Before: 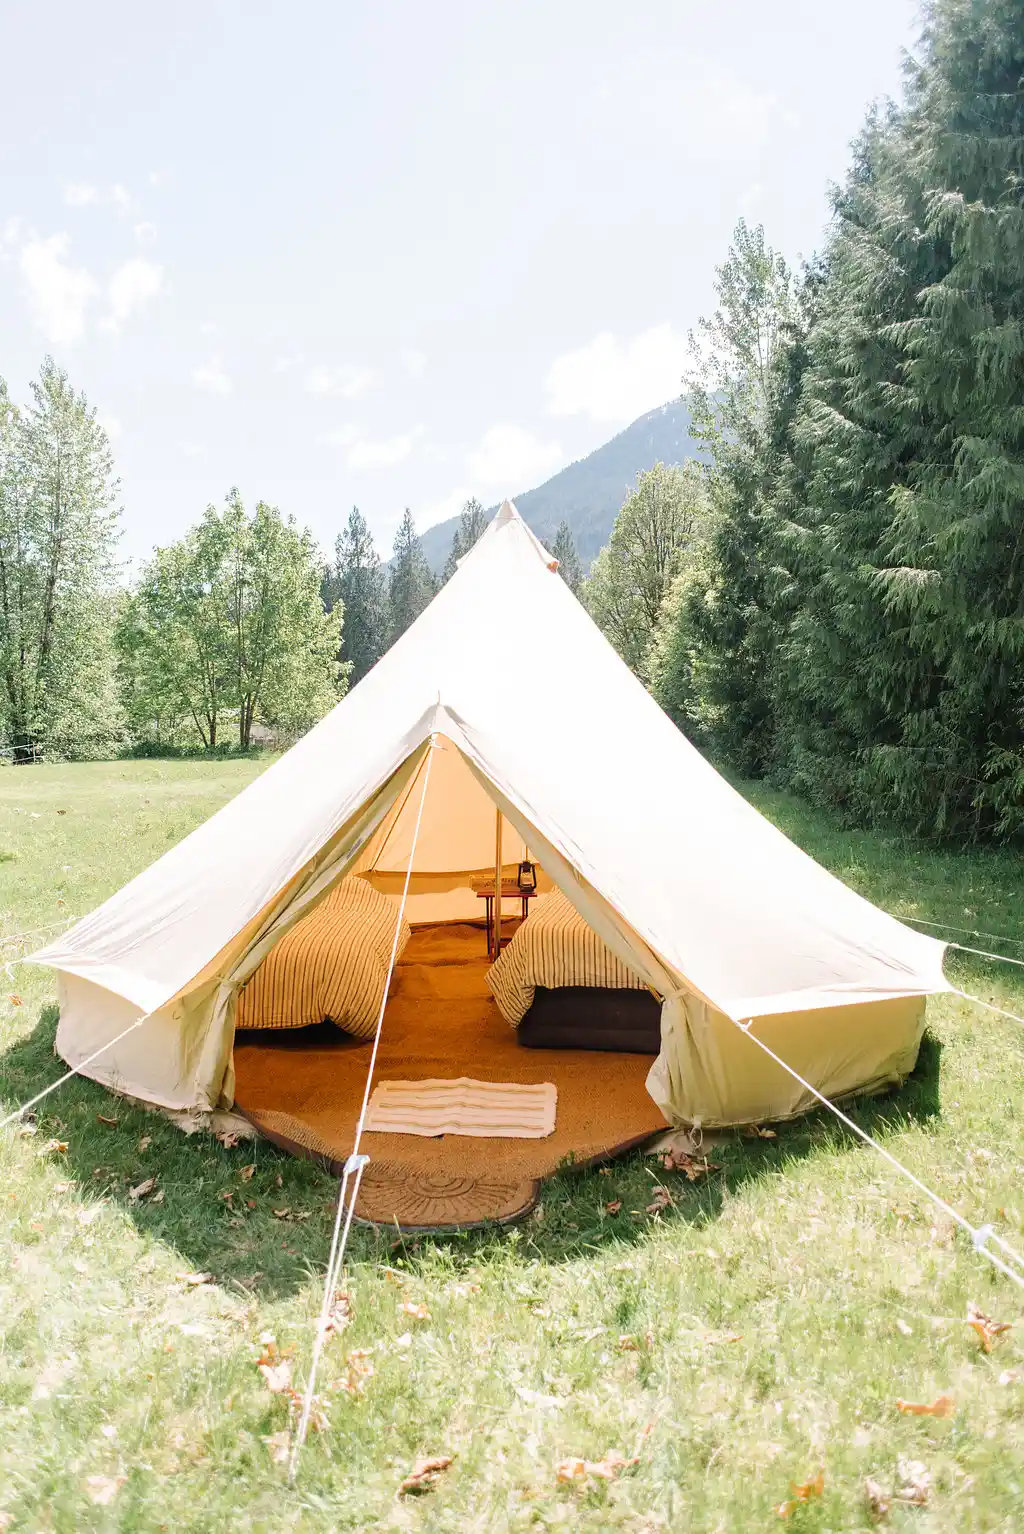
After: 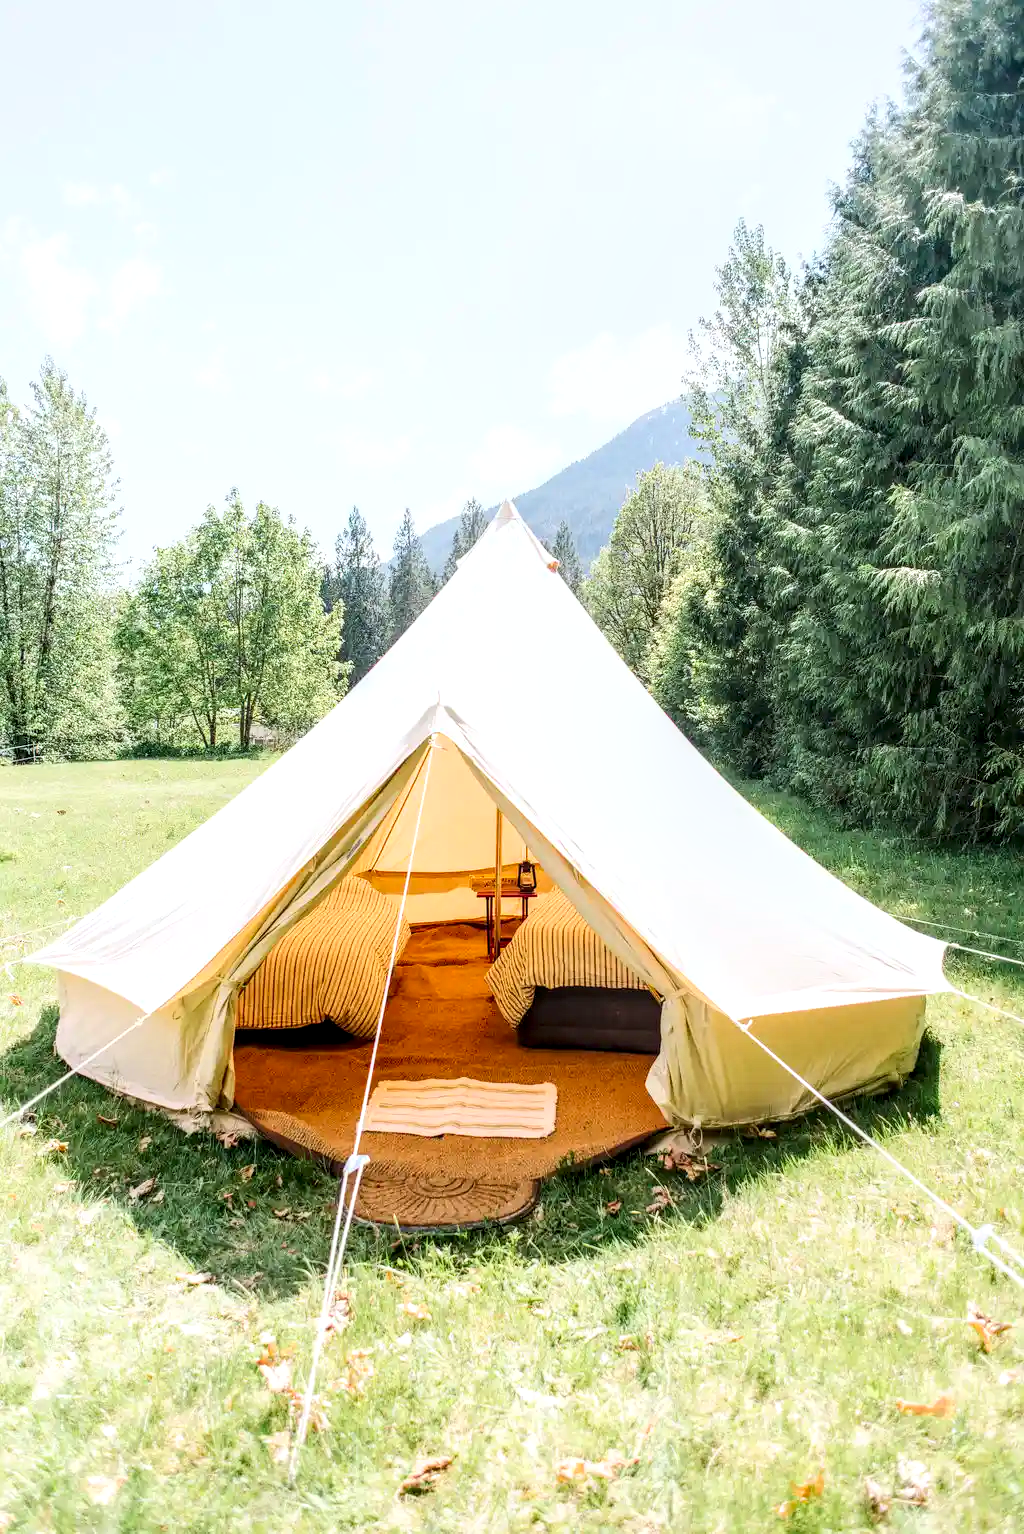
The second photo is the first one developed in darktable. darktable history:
white balance: red 0.982, blue 1.018
local contrast: highlights 20%, detail 150%
contrast brightness saturation: contrast 0.2, brightness 0.16, saturation 0.22
